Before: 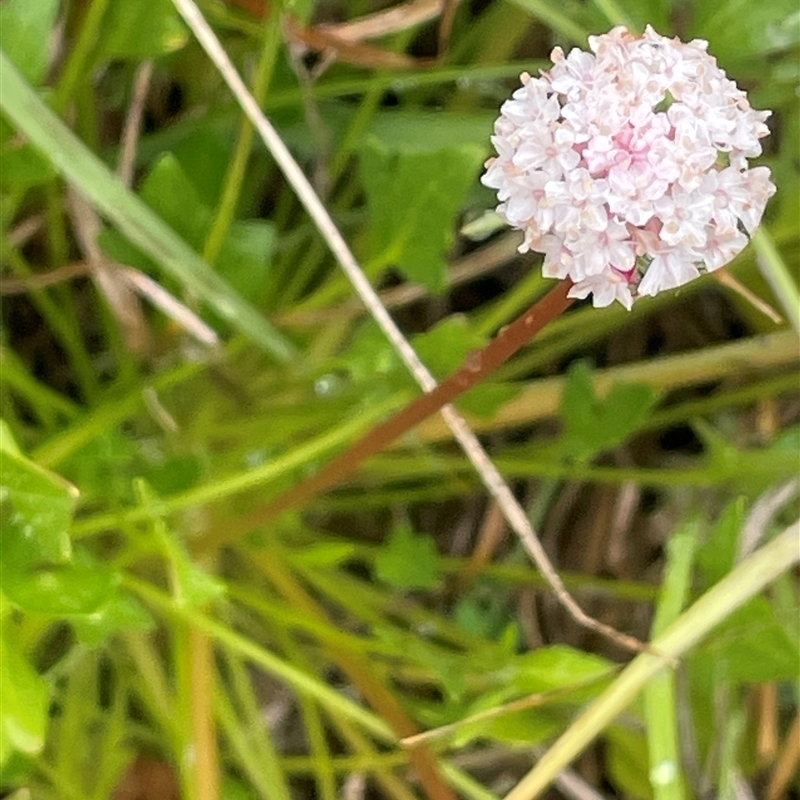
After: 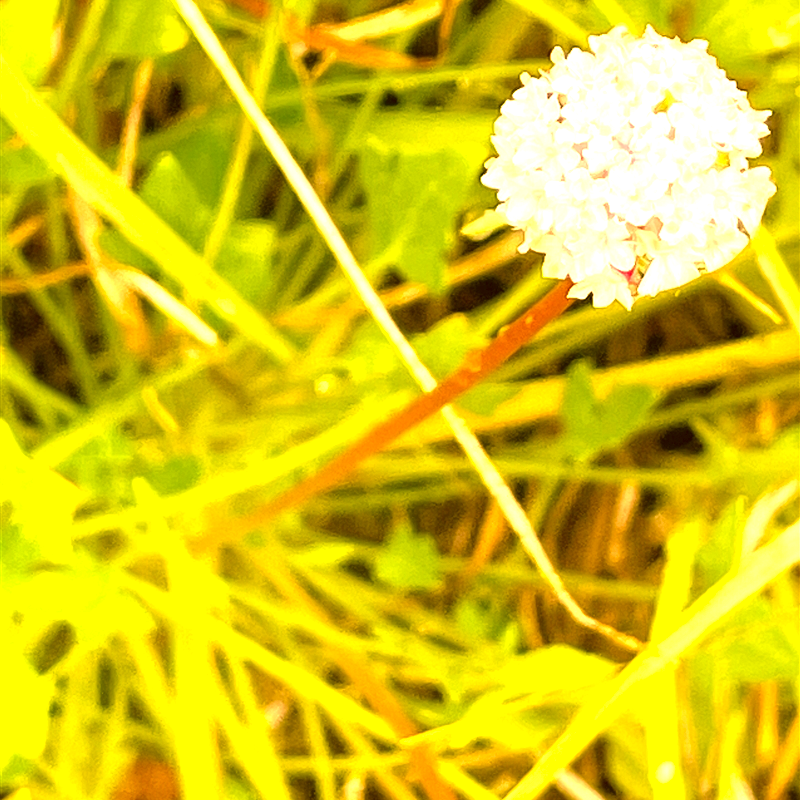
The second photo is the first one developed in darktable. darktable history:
contrast brightness saturation: contrast -0.055, saturation -0.416
color correction: highlights a* 11.04, highlights b* 30.78, shadows a* 2.64, shadows b* 18.08, saturation 1.74
exposure: black level correction 0, exposure 1.754 EV, compensate highlight preservation false
